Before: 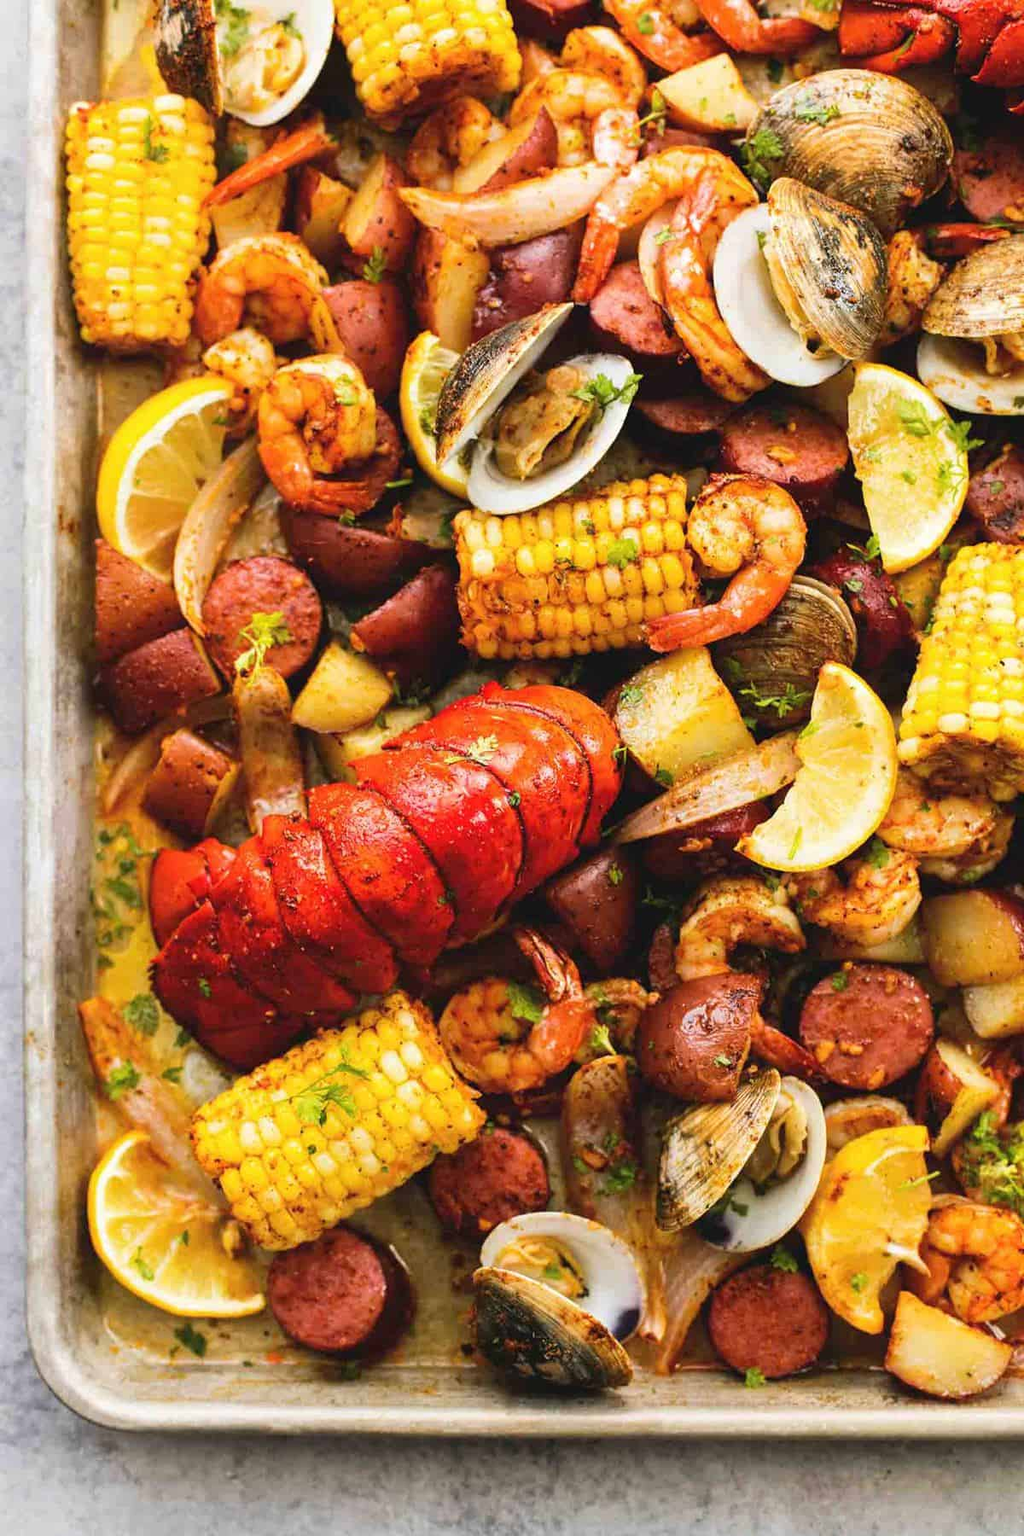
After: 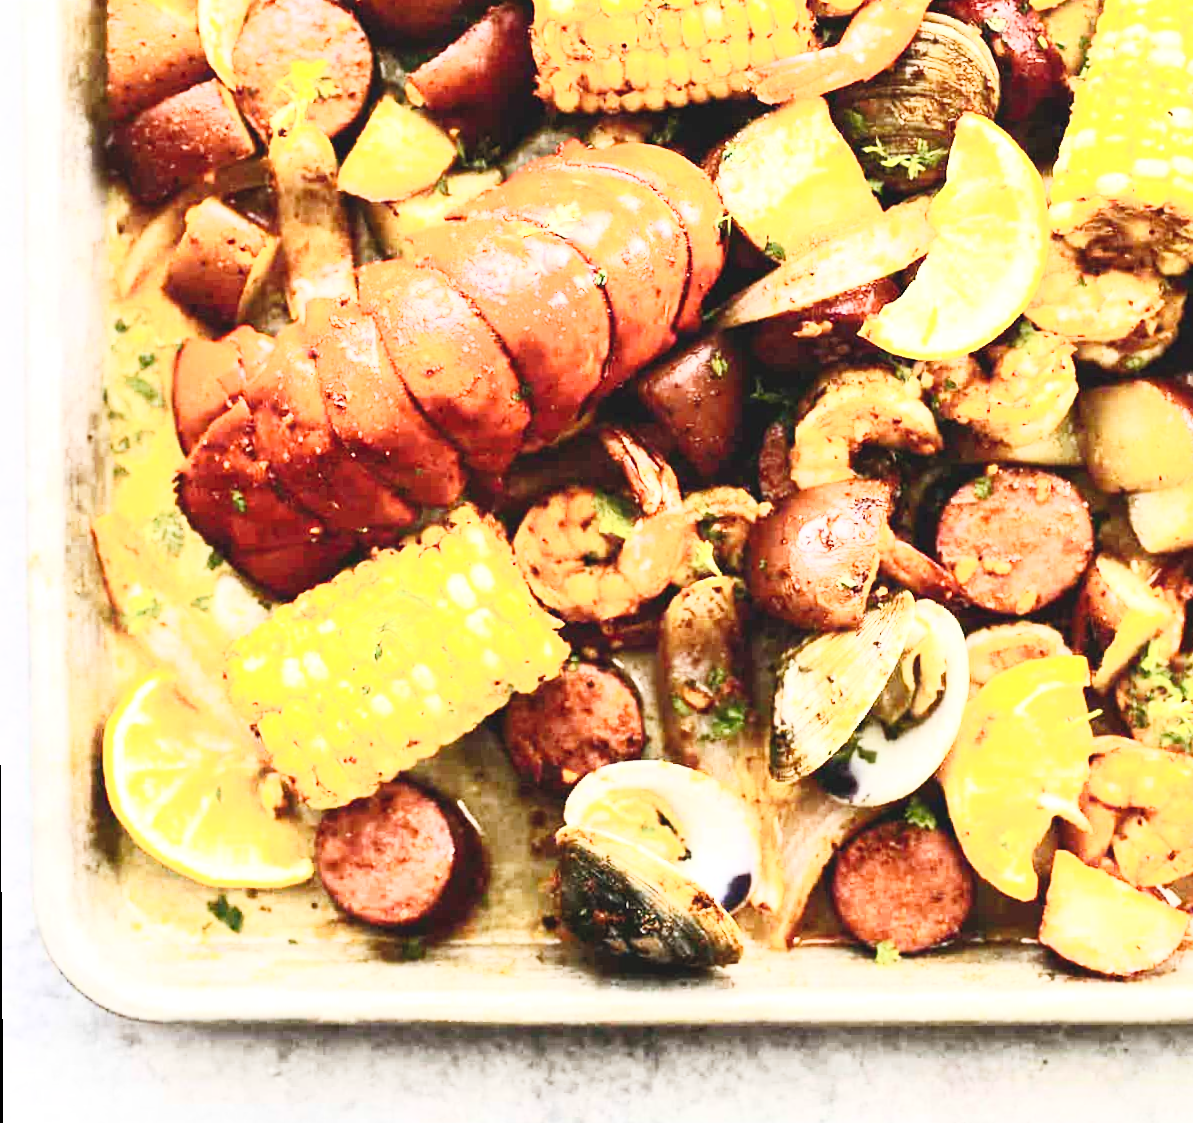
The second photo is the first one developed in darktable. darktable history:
tone equalizer: -8 EV 0.001 EV, -7 EV -0.002 EV, -6 EV 0.002 EV, -5 EV -0.03 EV, -4 EV -0.116 EV, -3 EV -0.169 EV, -2 EV 0.24 EV, -1 EV 0.702 EV, +0 EV 0.493 EV
crop and rotate: top 36.435%
exposure: compensate highlight preservation false
rotate and perspective: rotation -0.45°, automatic cropping original format, crop left 0.008, crop right 0.992, crop top 0.012, crop bottom 0.988
tone curve: curves: ch0 [(0, 0) (0.003, 0.016) (0.011, 0.019) (0.025, 0.023) (0.044, 0.029) (0.069, 0.042) (0.1, 0.068) (0.136, 0.101) (0.177, 0.143) (0.224, 0.21) (0.277, 0.289) (0.335, 0.379) (0.399, 0.476) (0.468, 0.569) (0.543, 0.654) (0.623, 0.75) (0.709, 0.822) (0.801, 0.893) (0.898, 0.946) (1, 1)], preserve colors none
contrast brightness saturation: contrast 0.39, brightness 0.53
